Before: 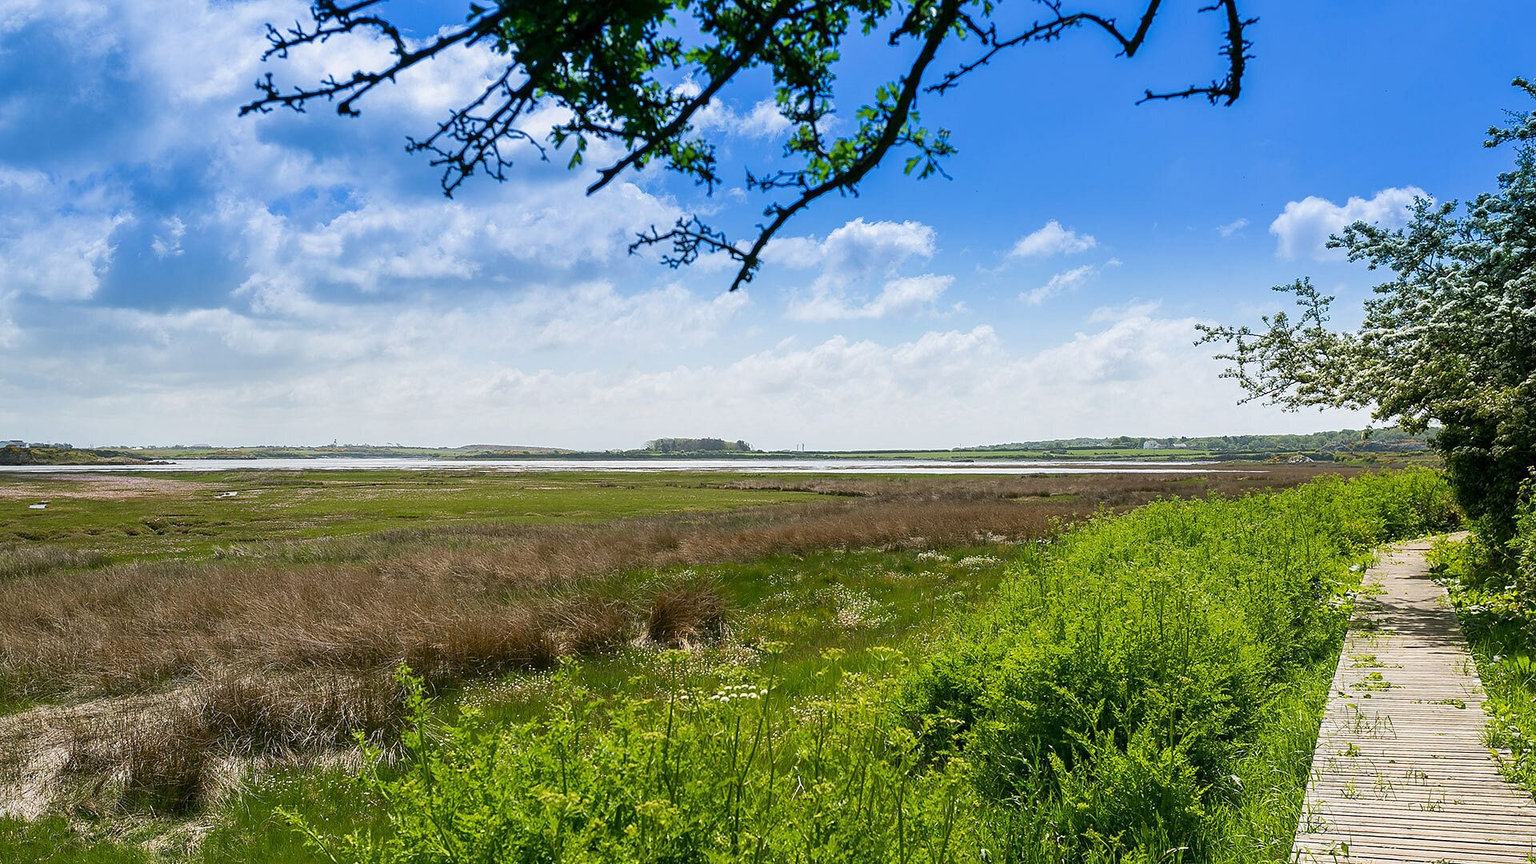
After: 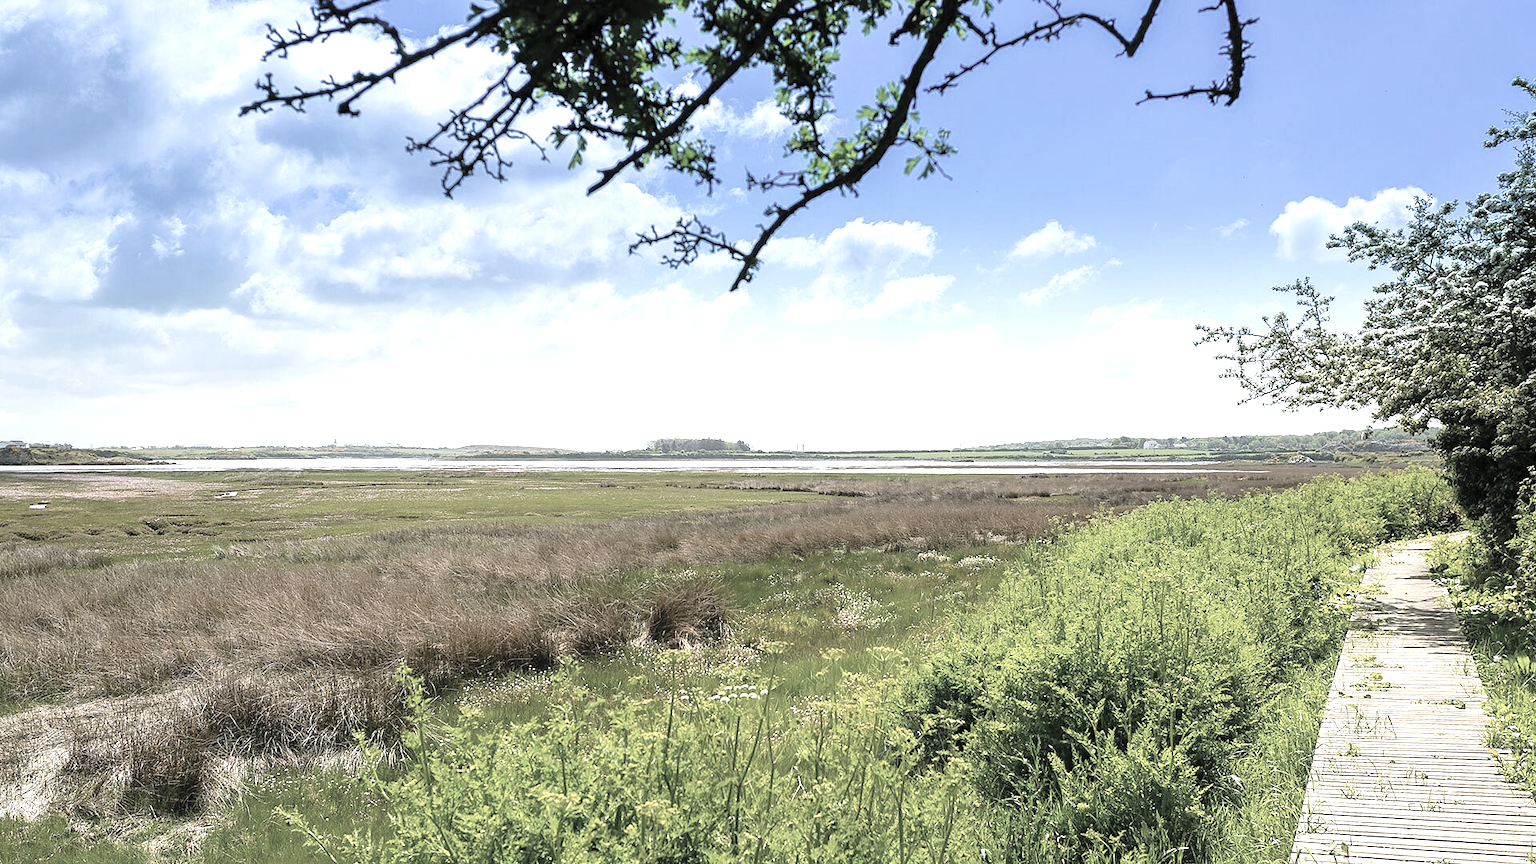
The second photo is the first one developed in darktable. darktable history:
tone equalizer: -8 EV -0.74 EV, -7 EV -0.684 EV, -6 EV -0.585 EV, -5 EV -0.406 EV, -3 EV 0.404 EV, -2 EV 0.6 EV, -1 EV 0.694 EV, +0 EV 0.746 EV
contrast brightness saturation: brightness 0.188, saturation -0.516
